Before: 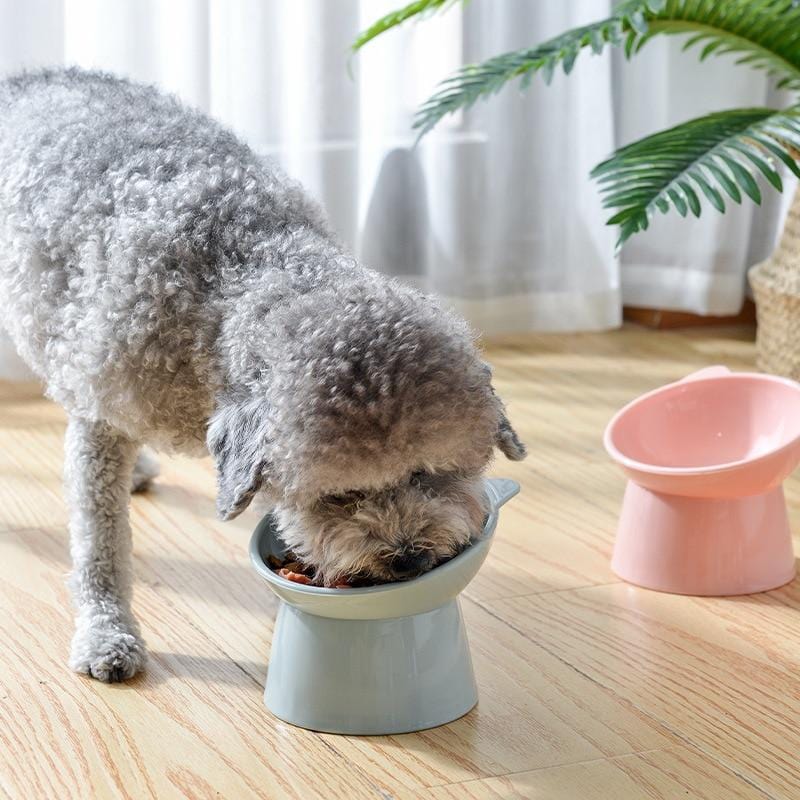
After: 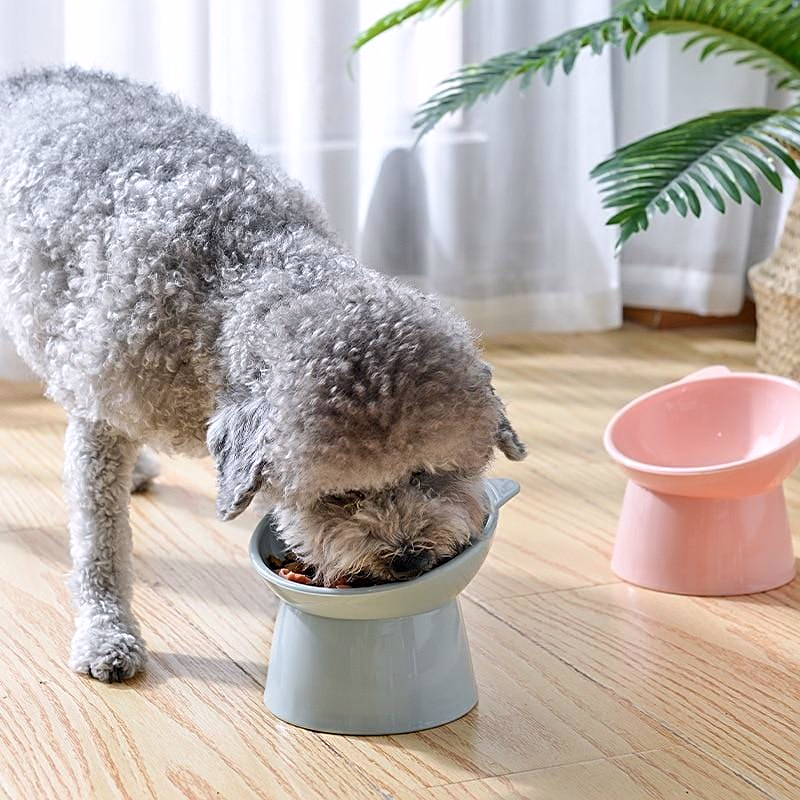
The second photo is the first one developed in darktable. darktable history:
white balance: red 1.009, blue 1.027
sharpen: on, module defaults
